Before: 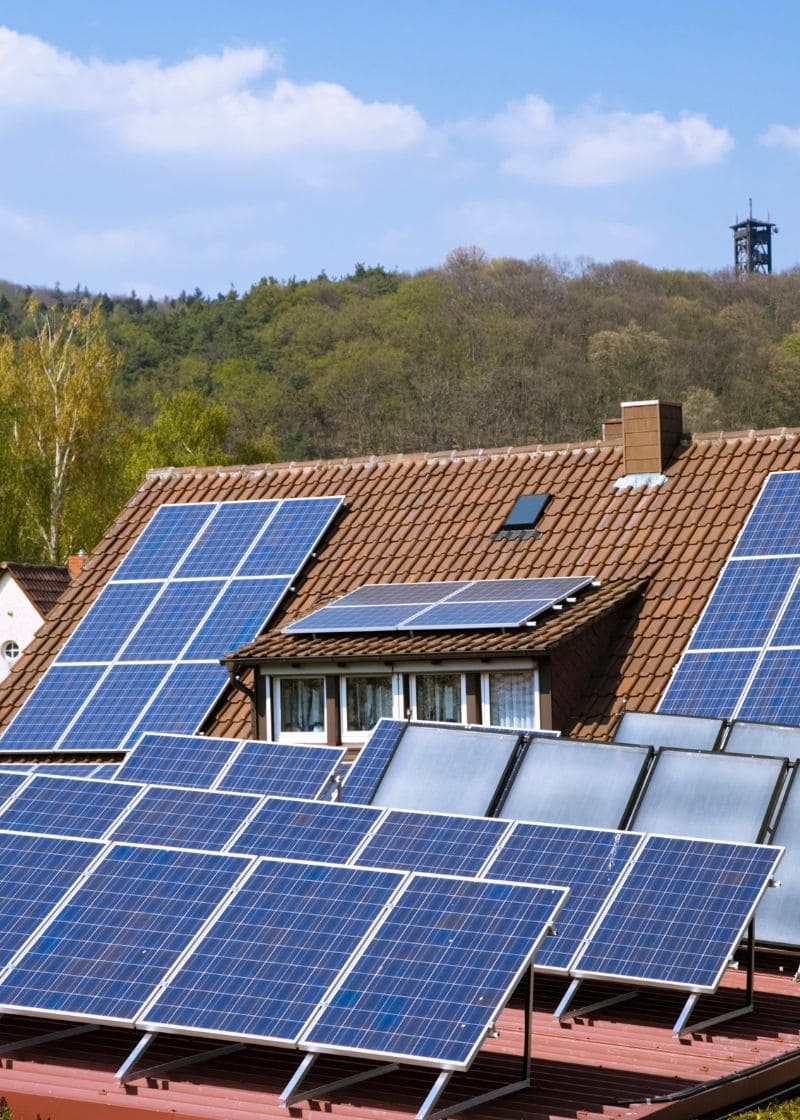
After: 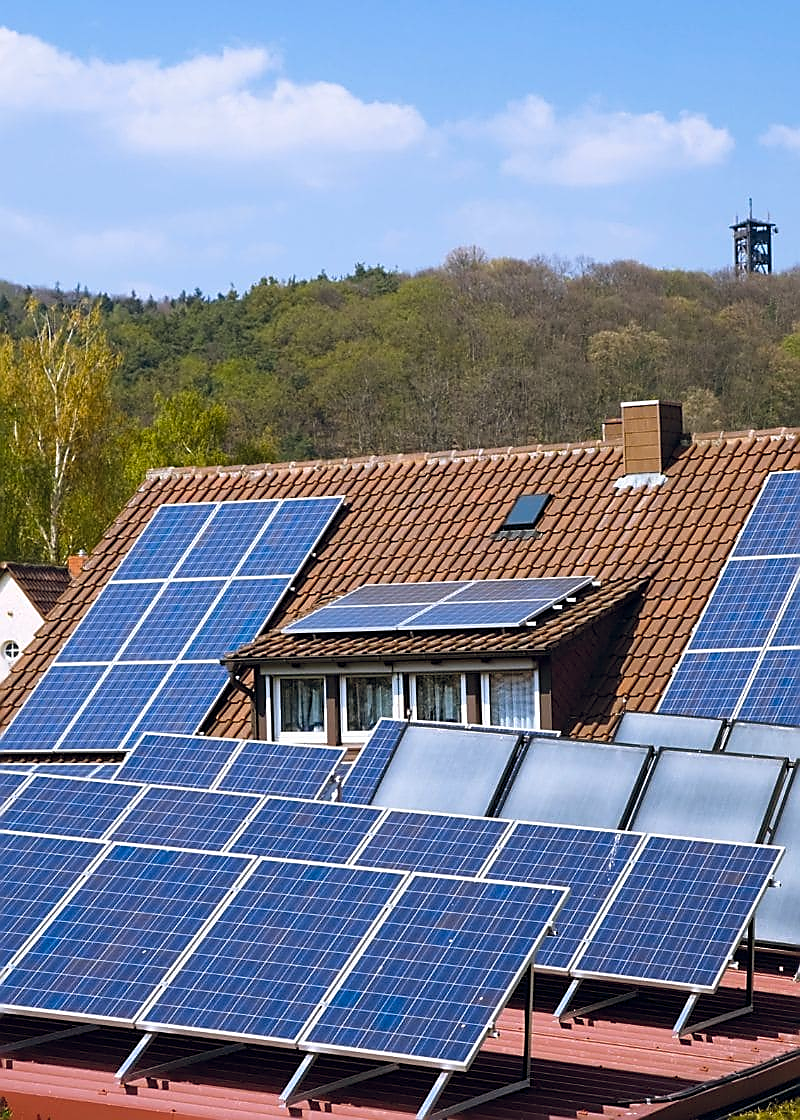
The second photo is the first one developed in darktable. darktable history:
sharpen: radius 1.383, amount 1.263, threshold 0.814
color balance rgb: global offset › chroma 0.058%, global offset › hue 253.42°, perceptual saturation grading › global saturation 9.738%, global vibrance 9.801%
